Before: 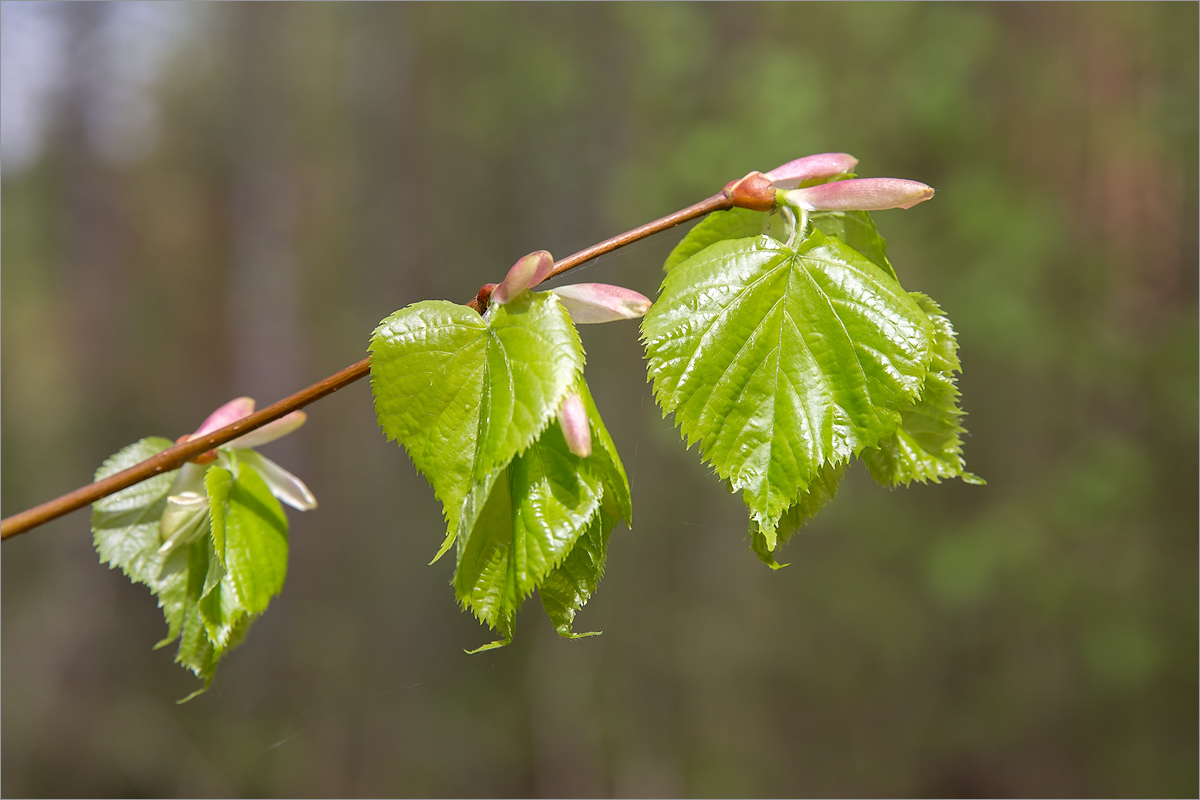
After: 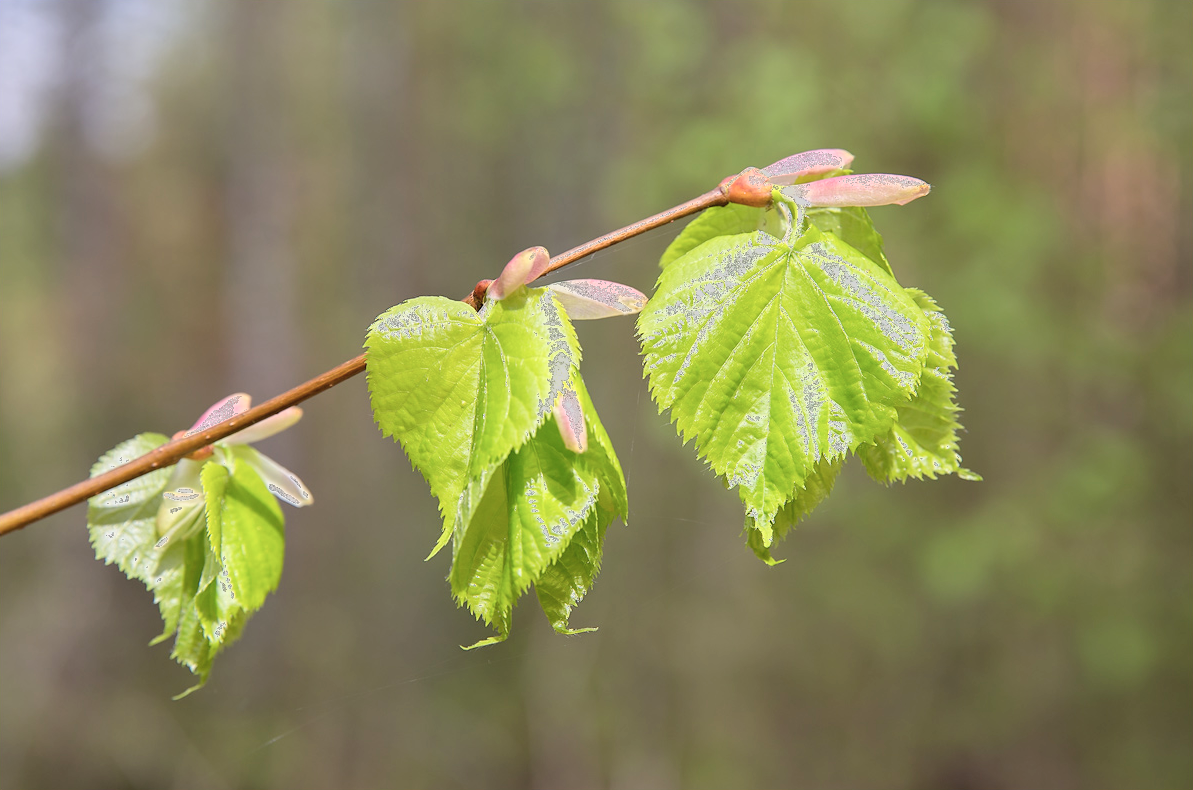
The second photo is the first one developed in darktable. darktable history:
exposure: black level correction 0, exposure 0.699 EV, compensate highlight preservation false
color zones: curves: ch0 [(0, 0.558) (0.143, 0.559) (0.286, 0.529) (0.429, 0.505) (0.571, 0.5) (0.714, 0.5) (0.857, 0.5) (1, 0.558)]; ch1 [(0, 0.469) (0.01, 0.469) (0.12, 0.446) (0.248, 0.469) (0.5, 0.5) (0.748, 0.5) (0.99, 0.469) (1, 0.469)]
filmic rgb: black relative exposure -15 EV, white relative exposure 3 EV, target black luminance 0%, hardness 9.21, latitude 98.24%, contrast 0.914, shadows ↔ highlights balance 0.395%
crop: left 0.416%, top 0.594%, right 0.164%, bottom 0.577%
